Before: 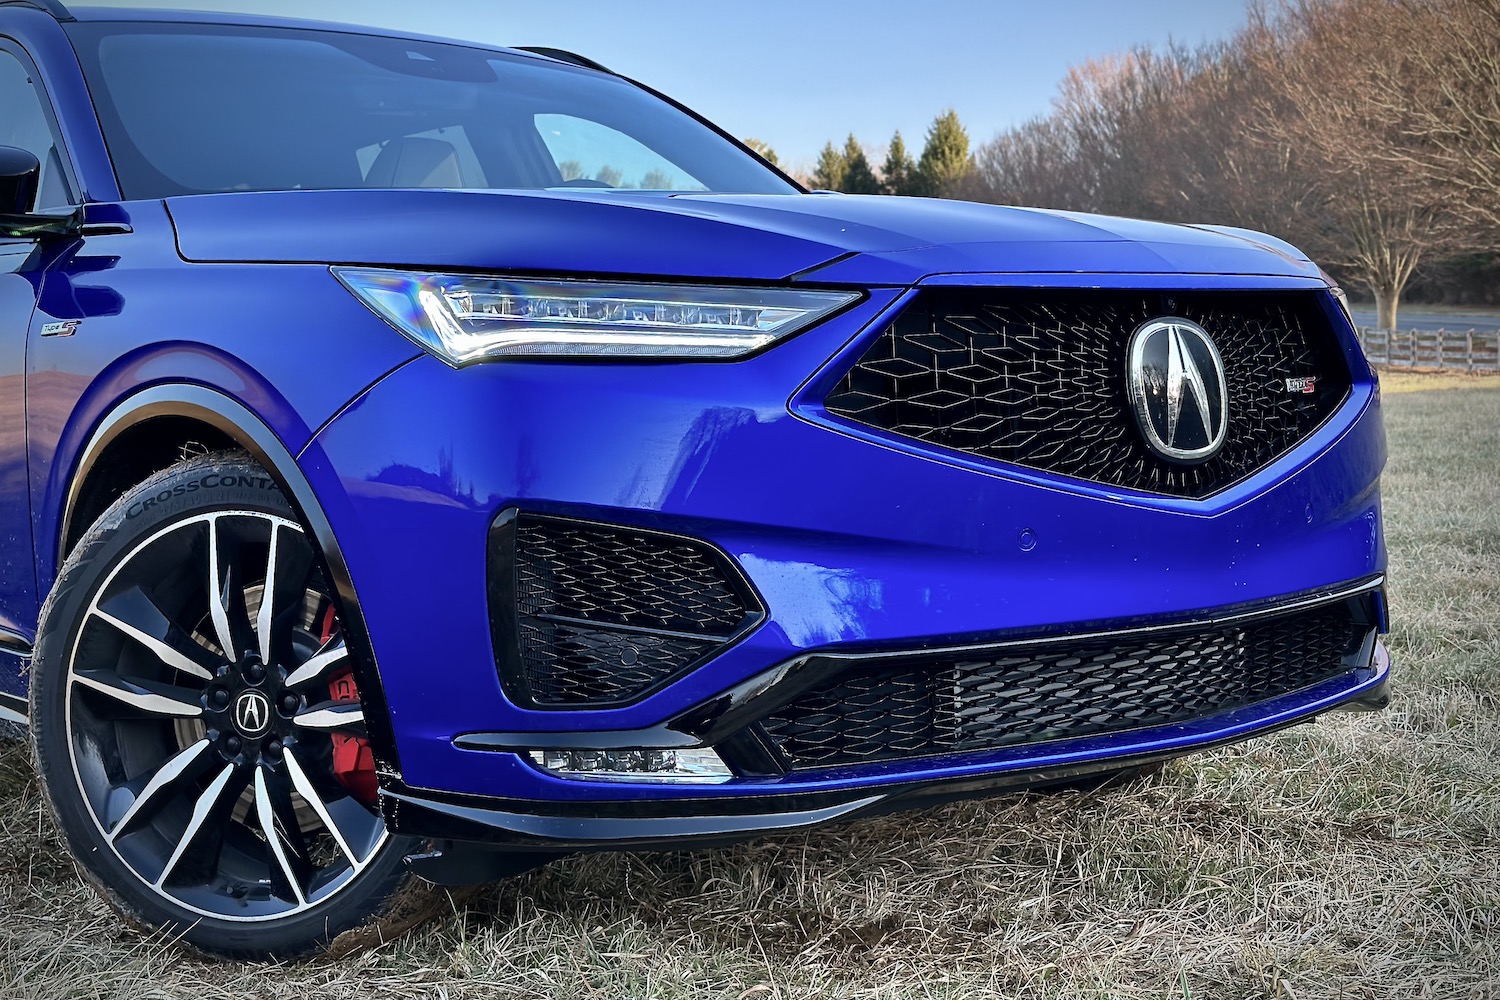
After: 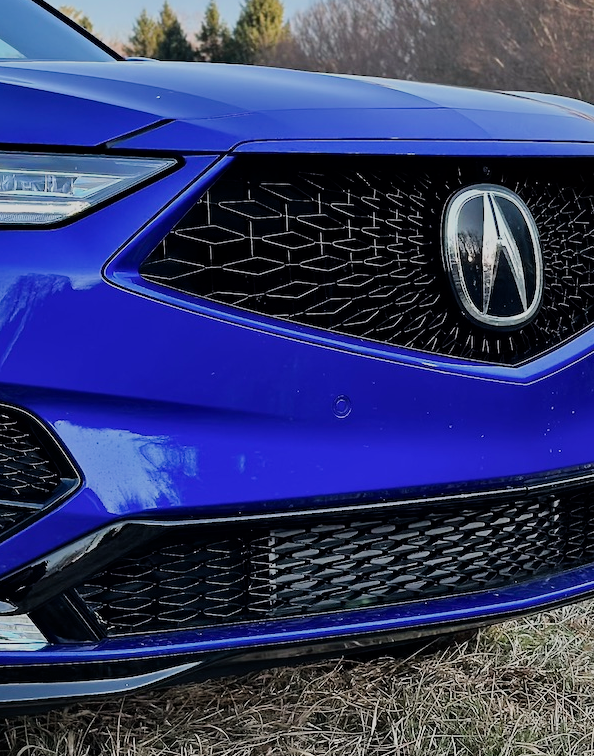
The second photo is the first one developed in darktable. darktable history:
crop: left 45.721%, top 13.393%, right 14.118%, bottom 10.01%
filmic rgb: black relative exposure -7.65 EV, white relative exposure 4.56 EV, hardness 3.61
